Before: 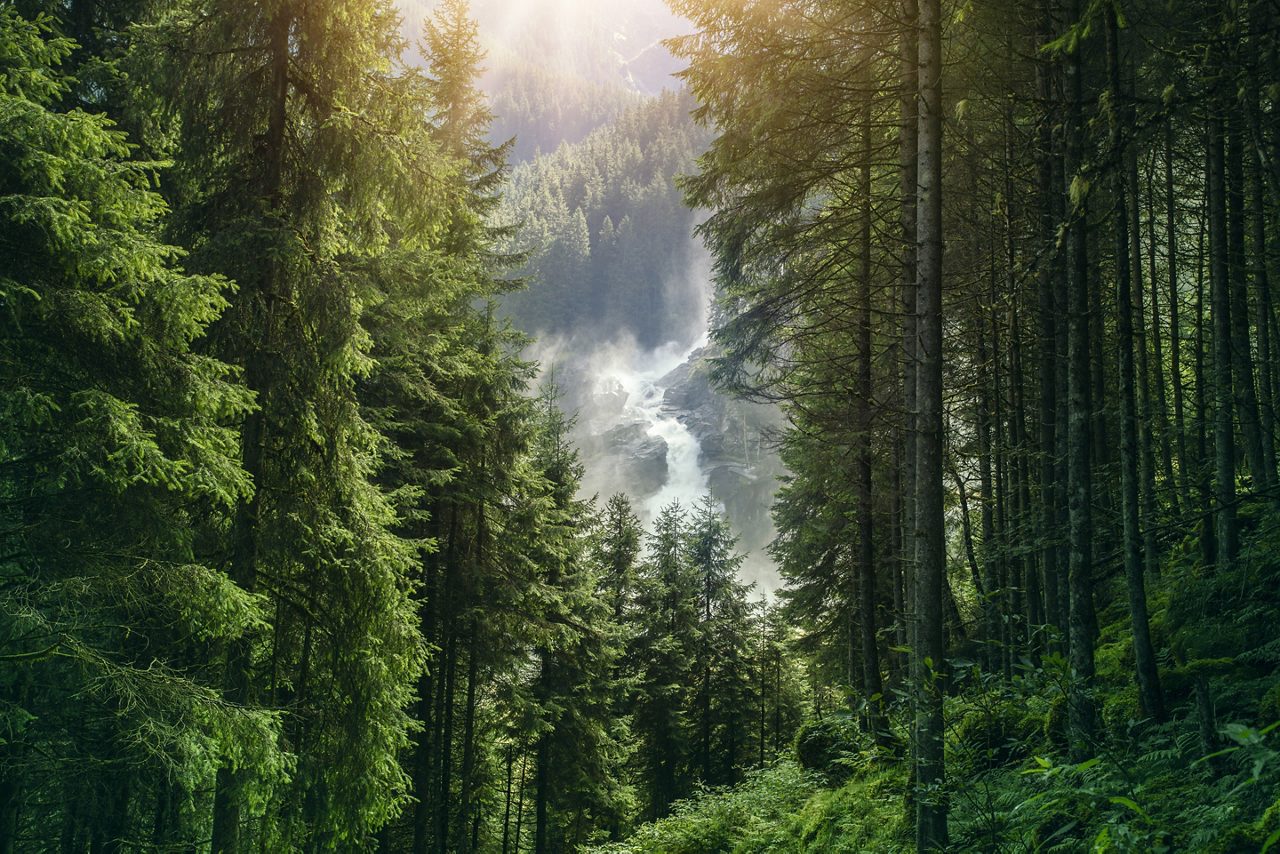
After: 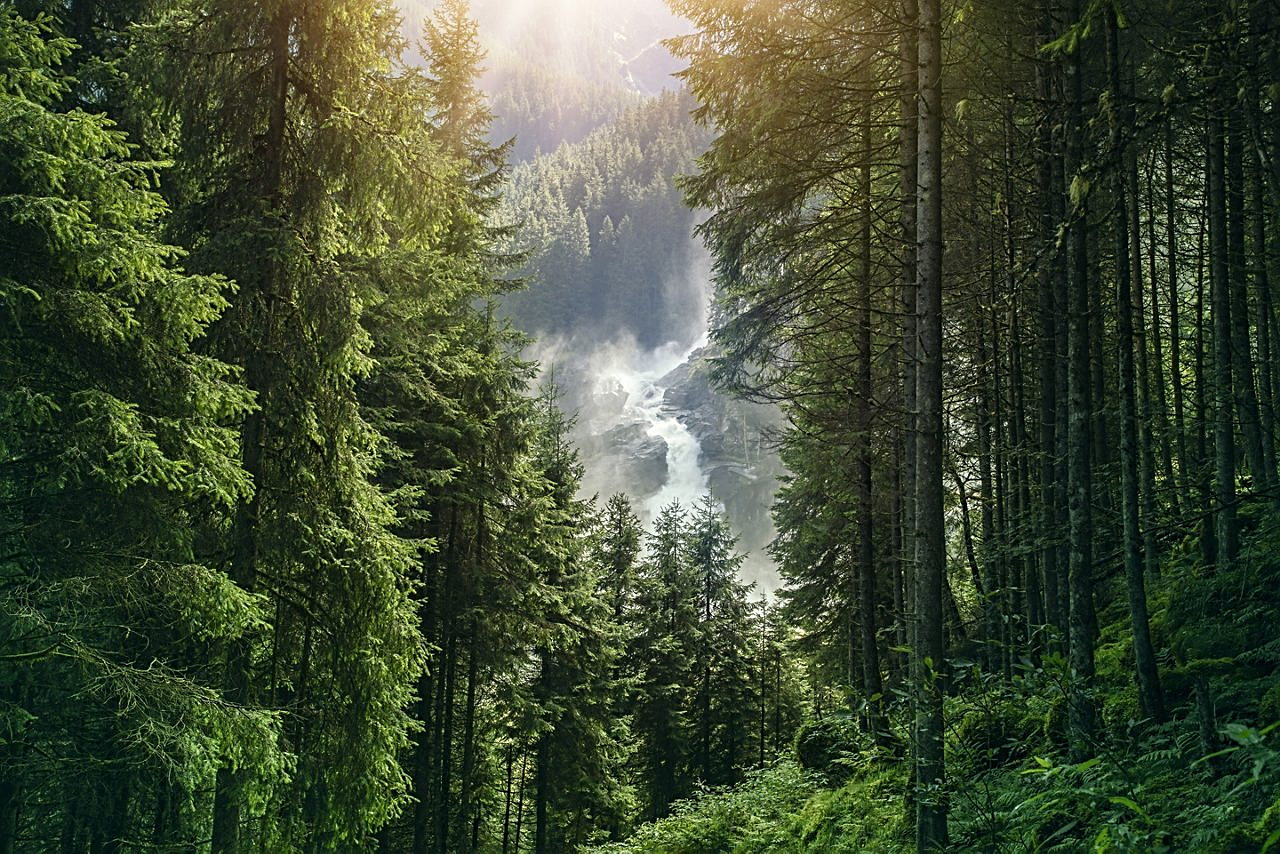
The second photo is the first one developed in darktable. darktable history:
sharpen: radius 2.78
